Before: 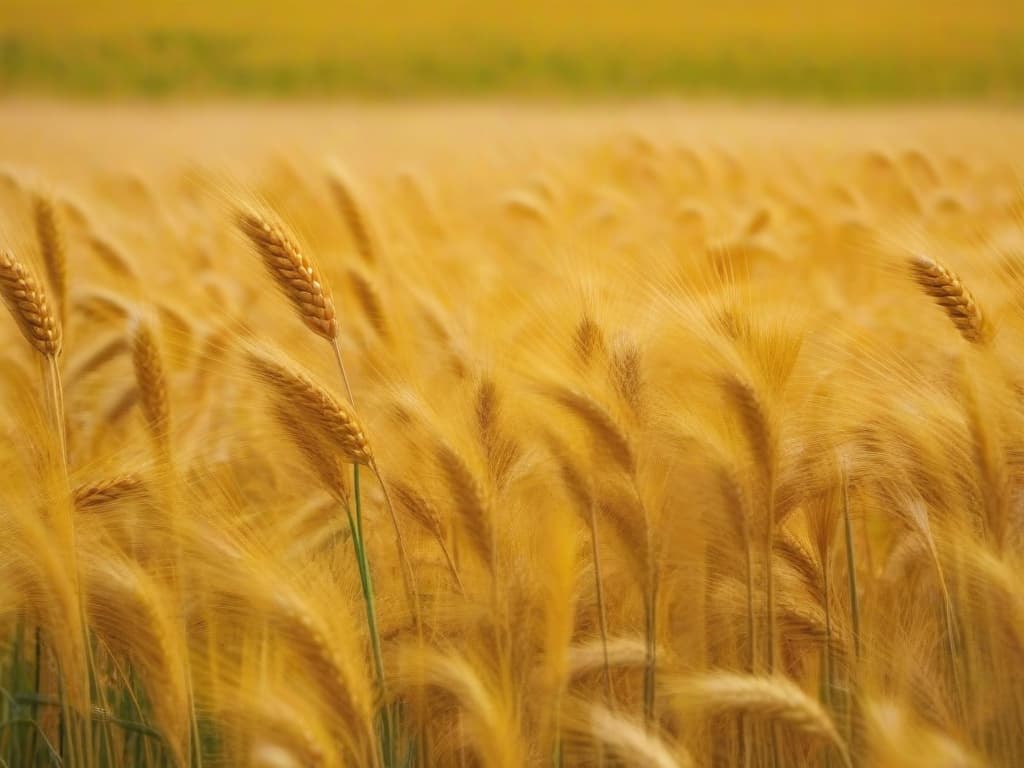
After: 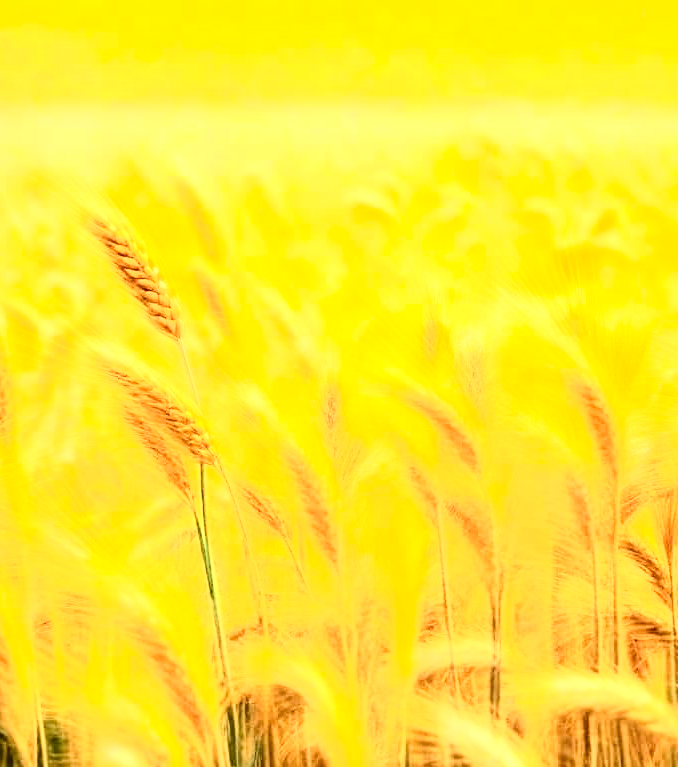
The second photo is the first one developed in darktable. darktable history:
tone equalizer: edges refinement/feathering 500, mask exposure compensation -1.57 EV, preserve details no
crop and rotate: left 15.124%, right 18.578%
exposure: black level correction 0, exposure 1.529 EV, compensate highlight preservation false
contrast brightness saturation: contrast 0.068, brightness -0.144, saturation 0.118
tone curve: curves: ch0 [(0, 0) (0.003, 0.005) (0.011, 0.008) (0.025, 0.01) (0.044, 0.014) (0.069, 0.017) (0.1, 0.022) (0.136, 0.028) (0.177, 0.037) (0.224, 0.049) (0.277, 0.091) (0.335, 0.168) (0.399, 0.292) (0.468, 0.463) (0.543, 0.637) (0.623, 0.792) (0.709, 0.903) (0.801, 0.963) (0.898, 0.985) (1, 1)], color space Lab, independent channels, preserve colors none
